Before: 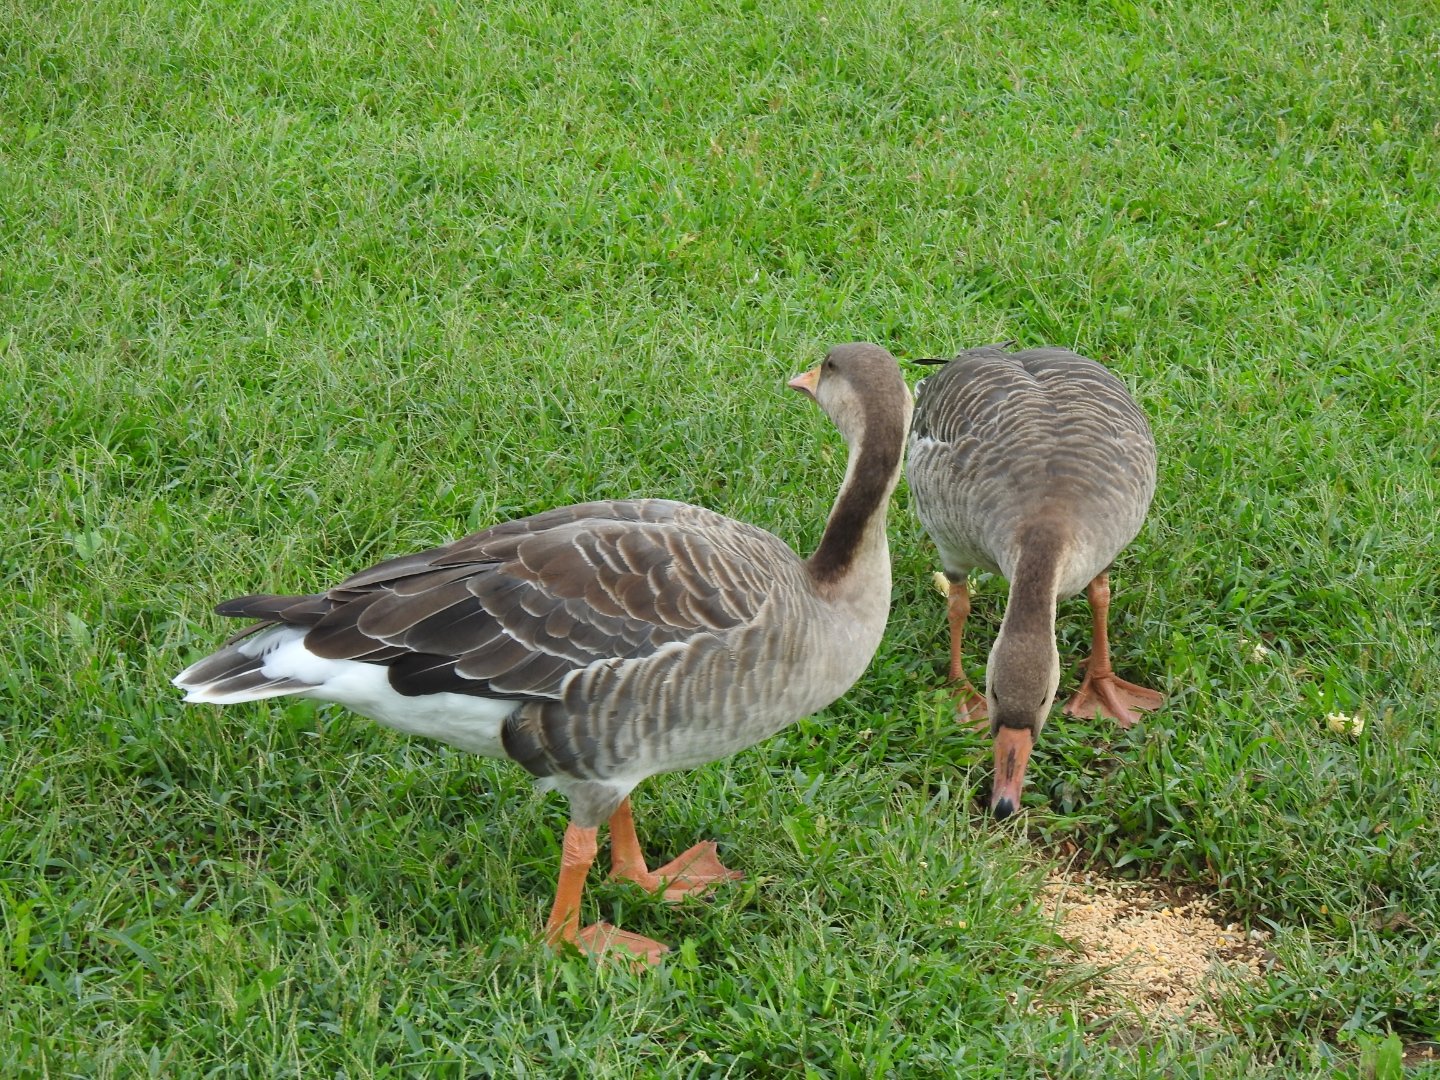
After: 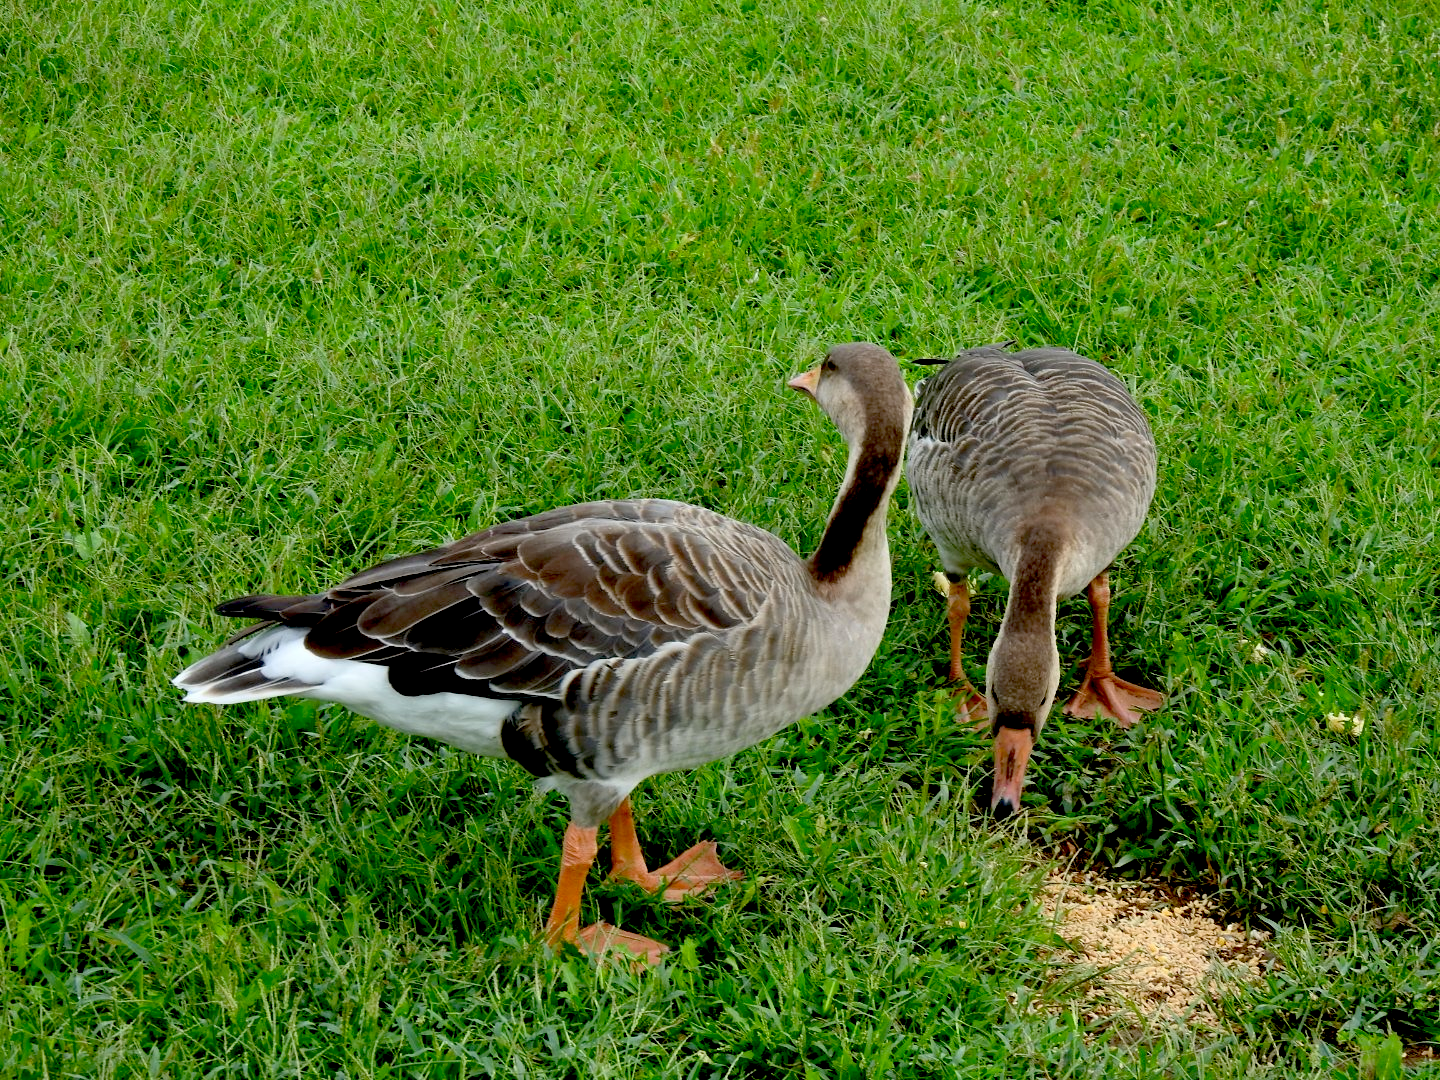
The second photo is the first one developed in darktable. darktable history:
exposure: black level correction 0.057, compensate exposure bias true, compensate highlight preservation false
